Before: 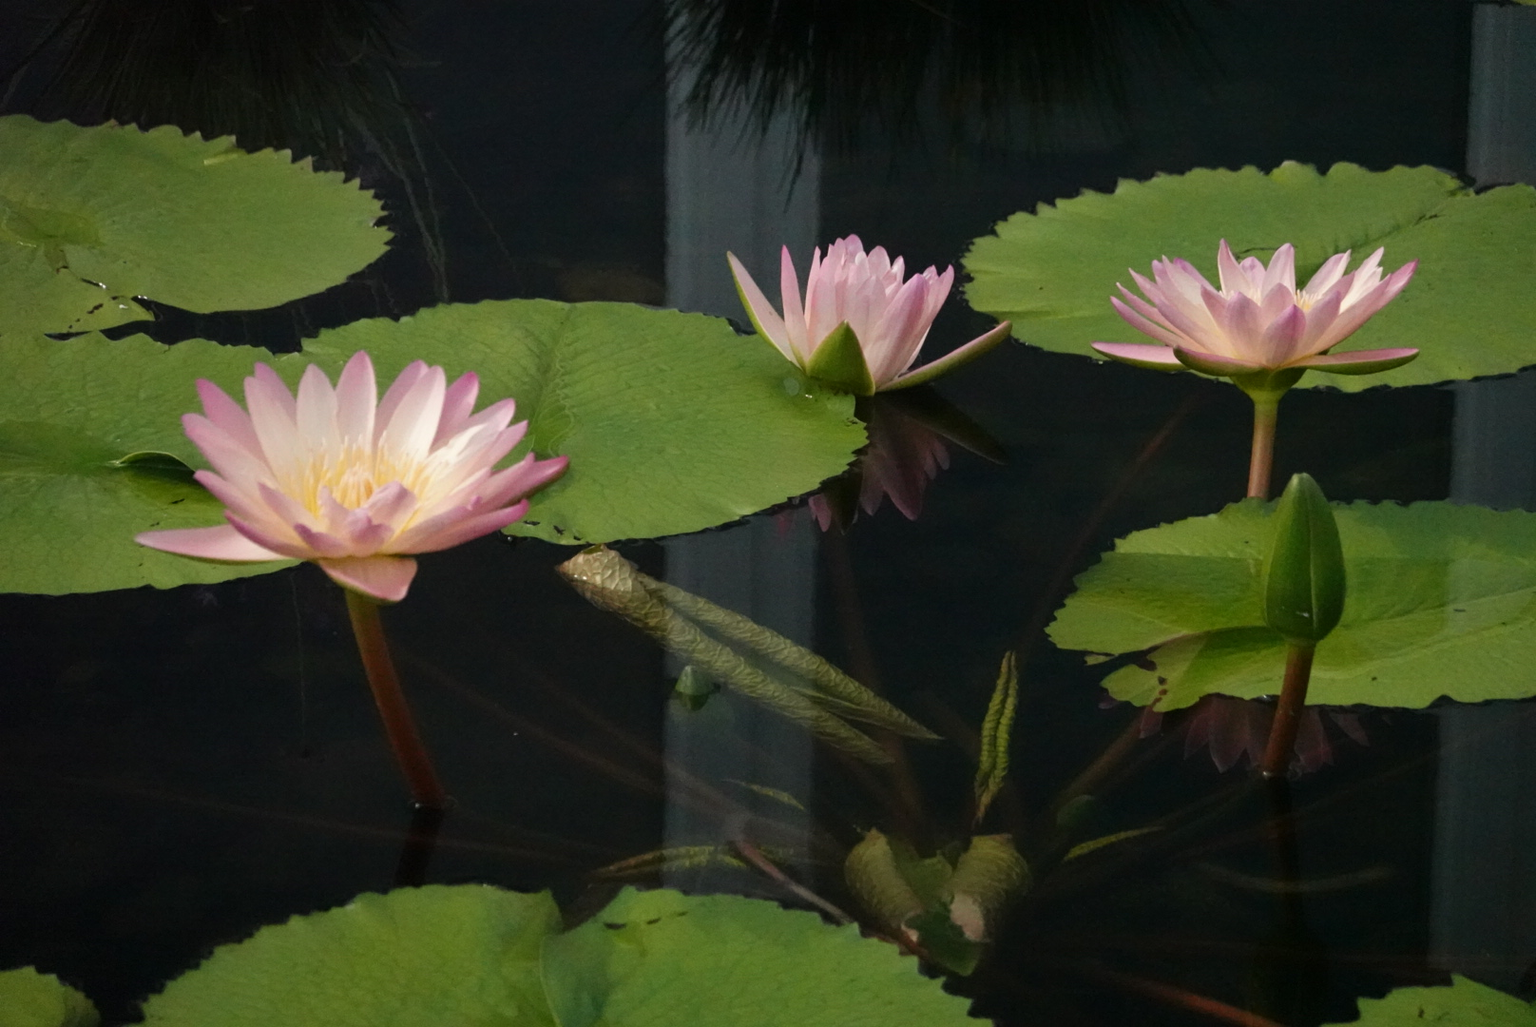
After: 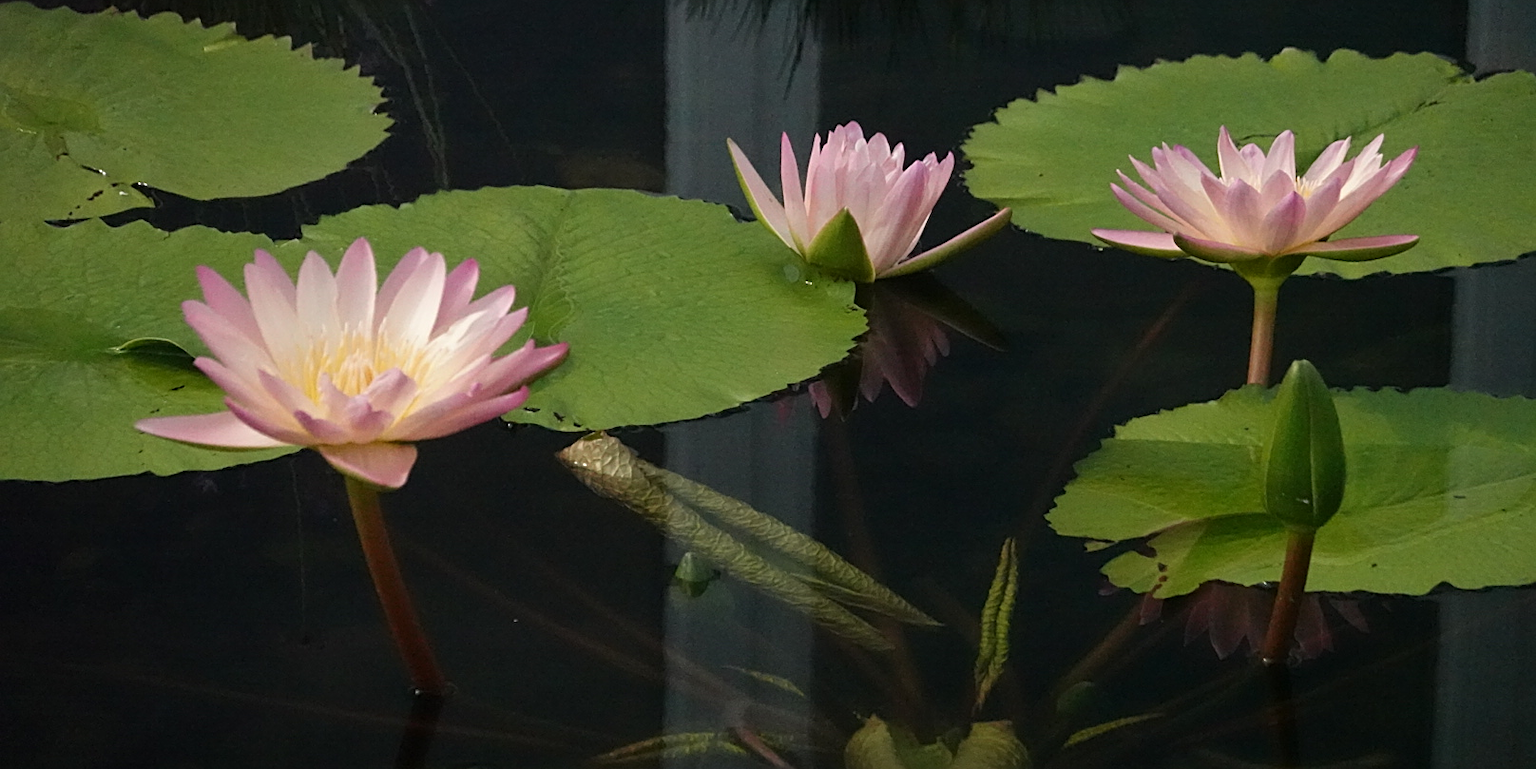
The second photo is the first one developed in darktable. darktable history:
sharpen: on, module defaults
crop: top 11.038%, bottom 13.962%
